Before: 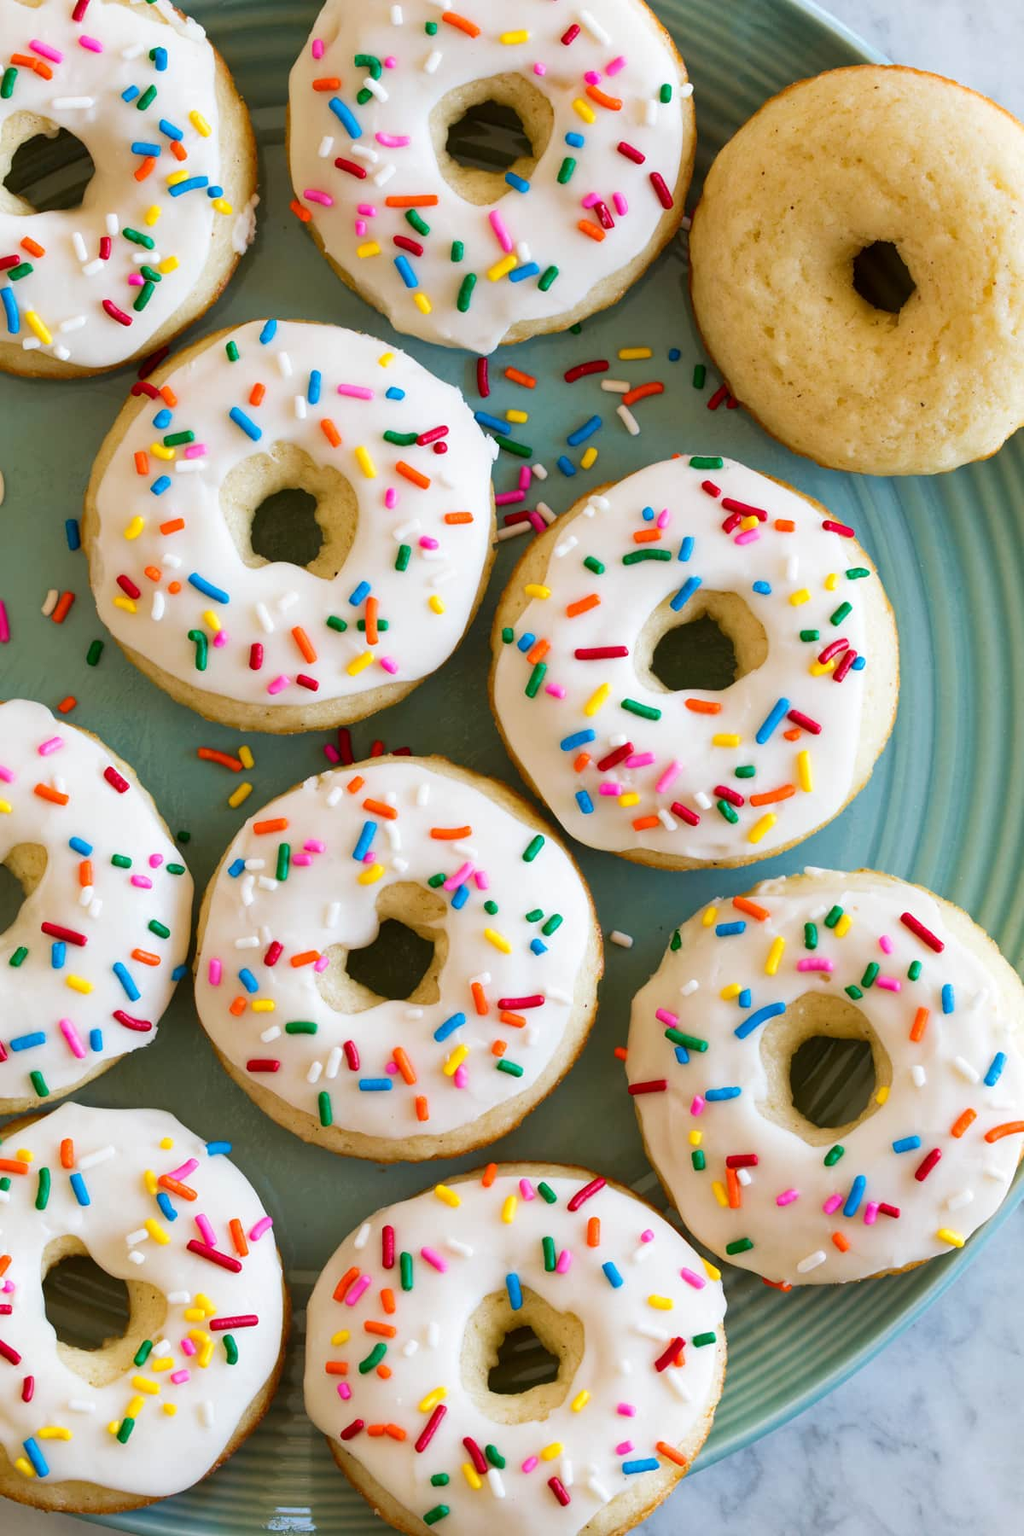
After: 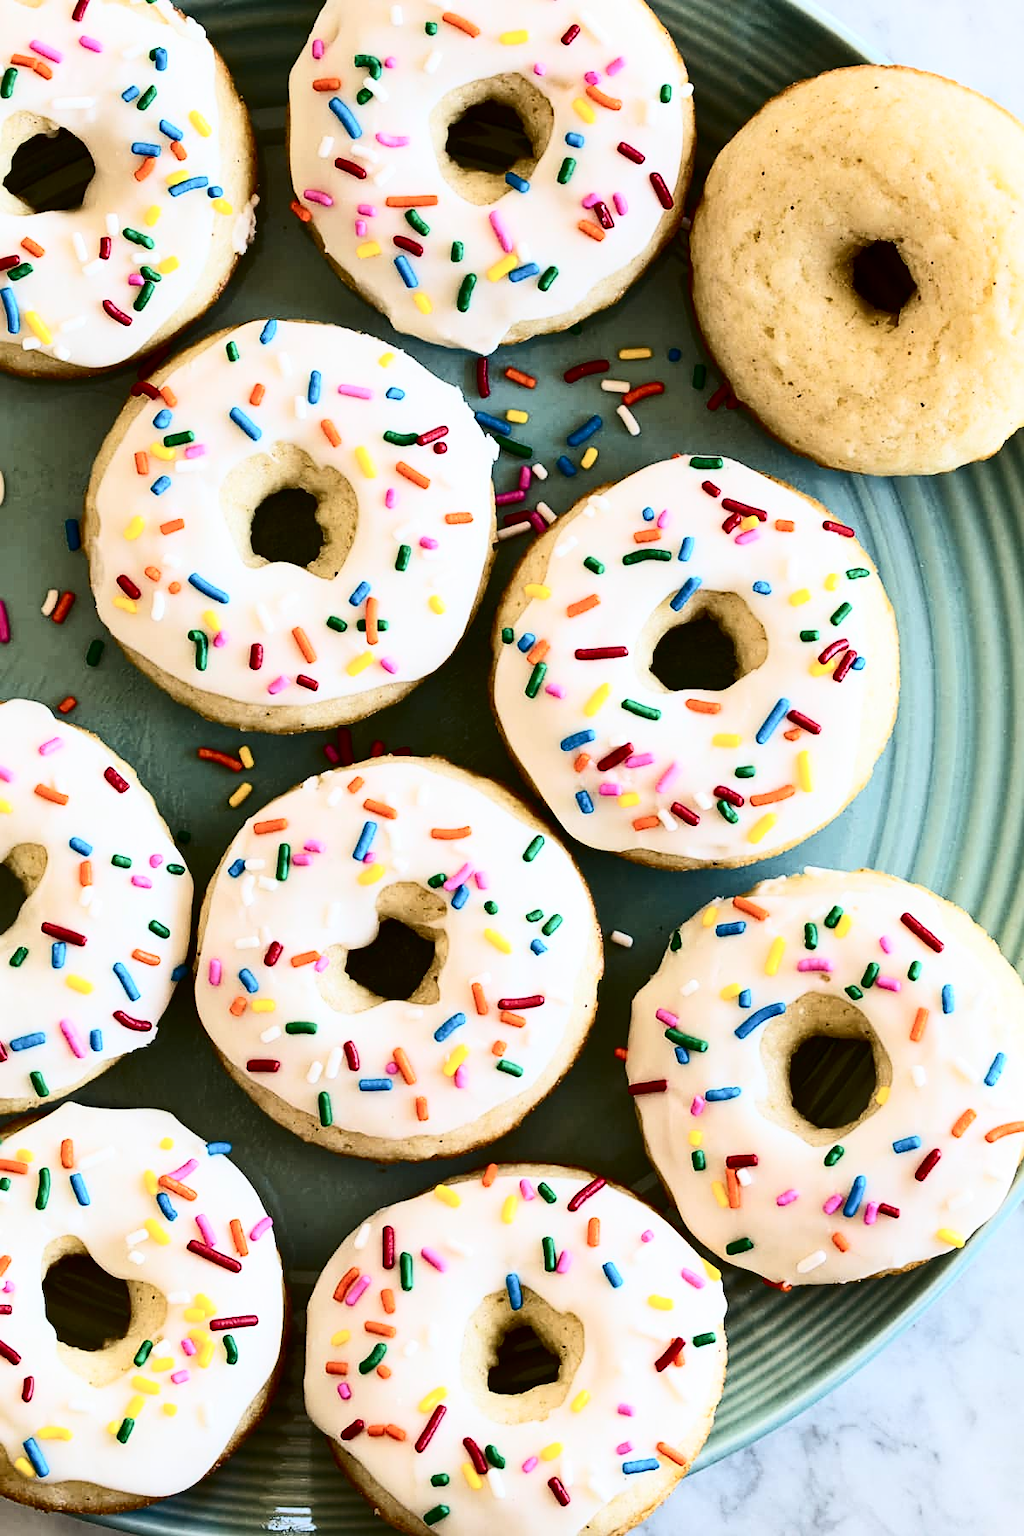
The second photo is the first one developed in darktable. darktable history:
contrast brightness saturation: contrast 0.5, saturation -0.1
sharpen: on, module defaults
